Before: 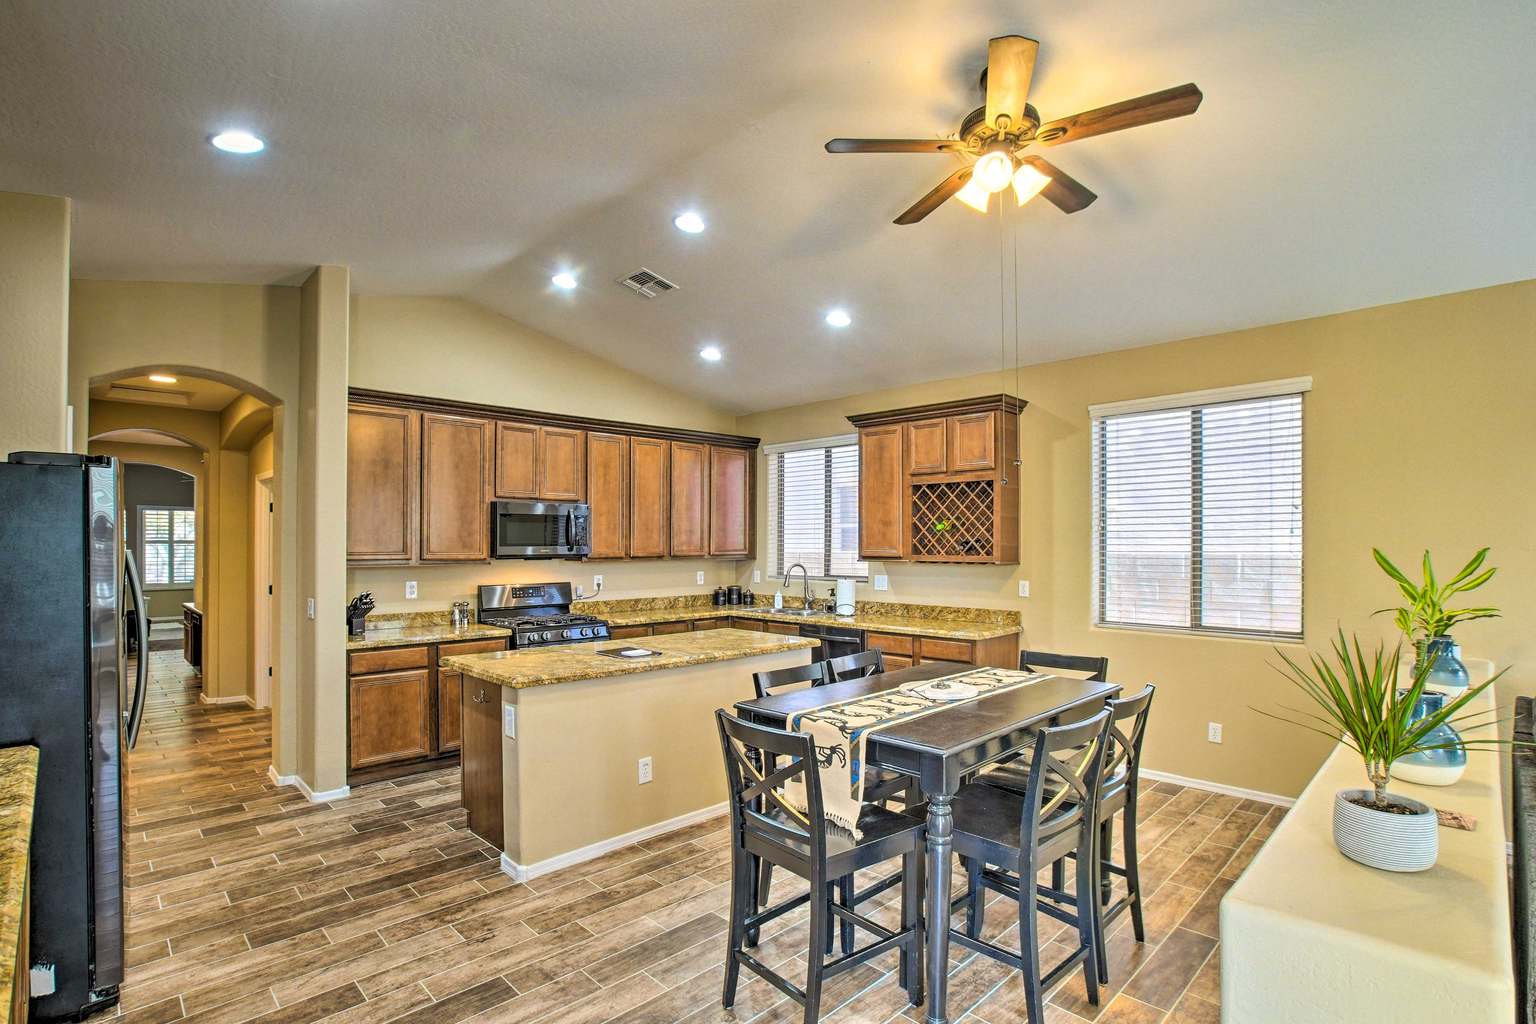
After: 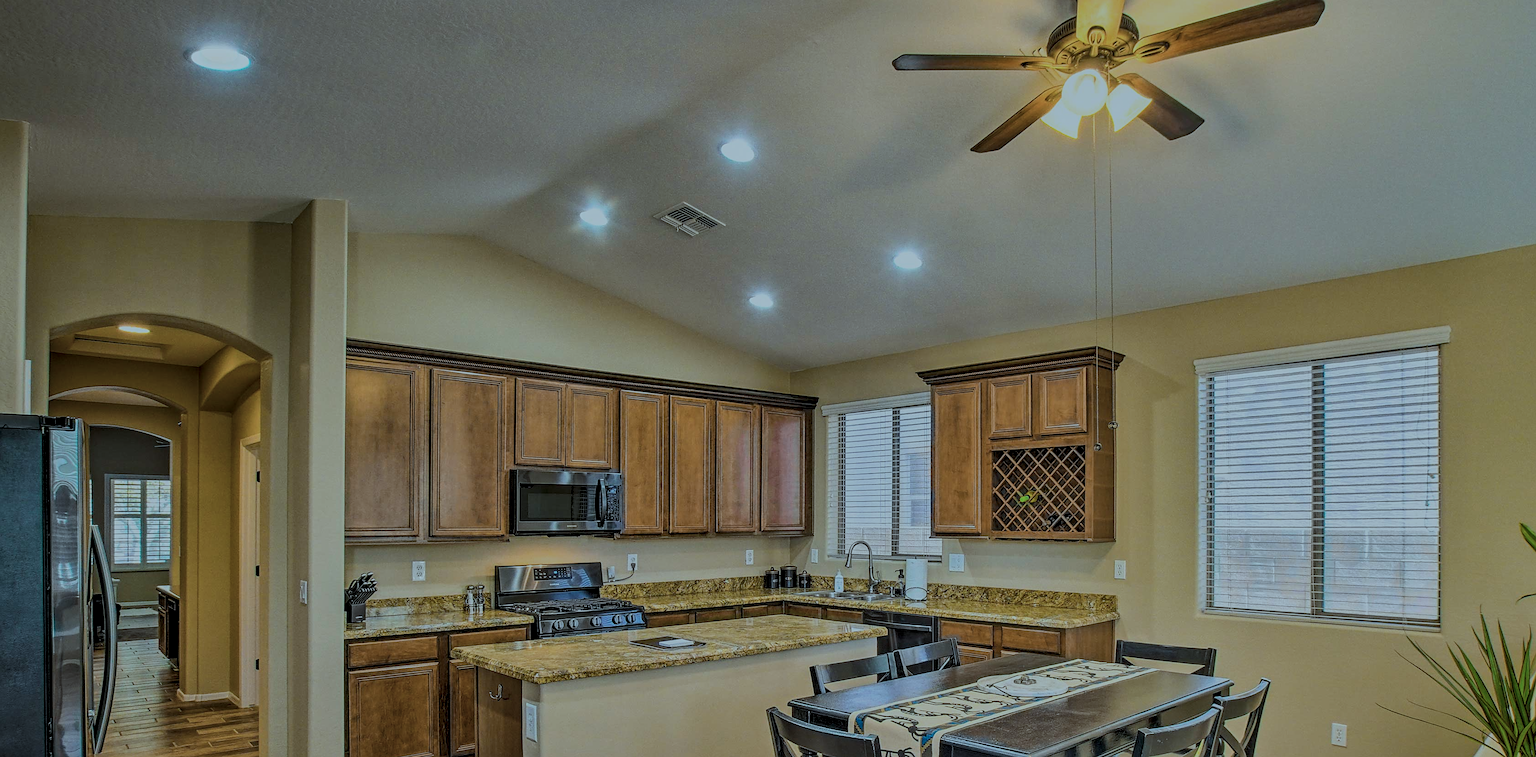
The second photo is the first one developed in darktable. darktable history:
sharpen: on, module defaults
crop: left 3.015%, top 8.969%, right 9.647%, bottom 26.457%
color correction: highlights a* -12.64, highlights b* -18.1, saturation 0.7
exposure: exposure -1.468 EV, compensate highlight preservation false
local contrast: on, module defaults
rotate and perspective: automatic cropping original format, crop left 0, crop top 0
color balance rgb: perceptual saturation grading › global saturation 25%, perceptual brilliance grading › mid-tones 10%, perceptual brilliance grading › shadows 15%, global vibrance 20%
